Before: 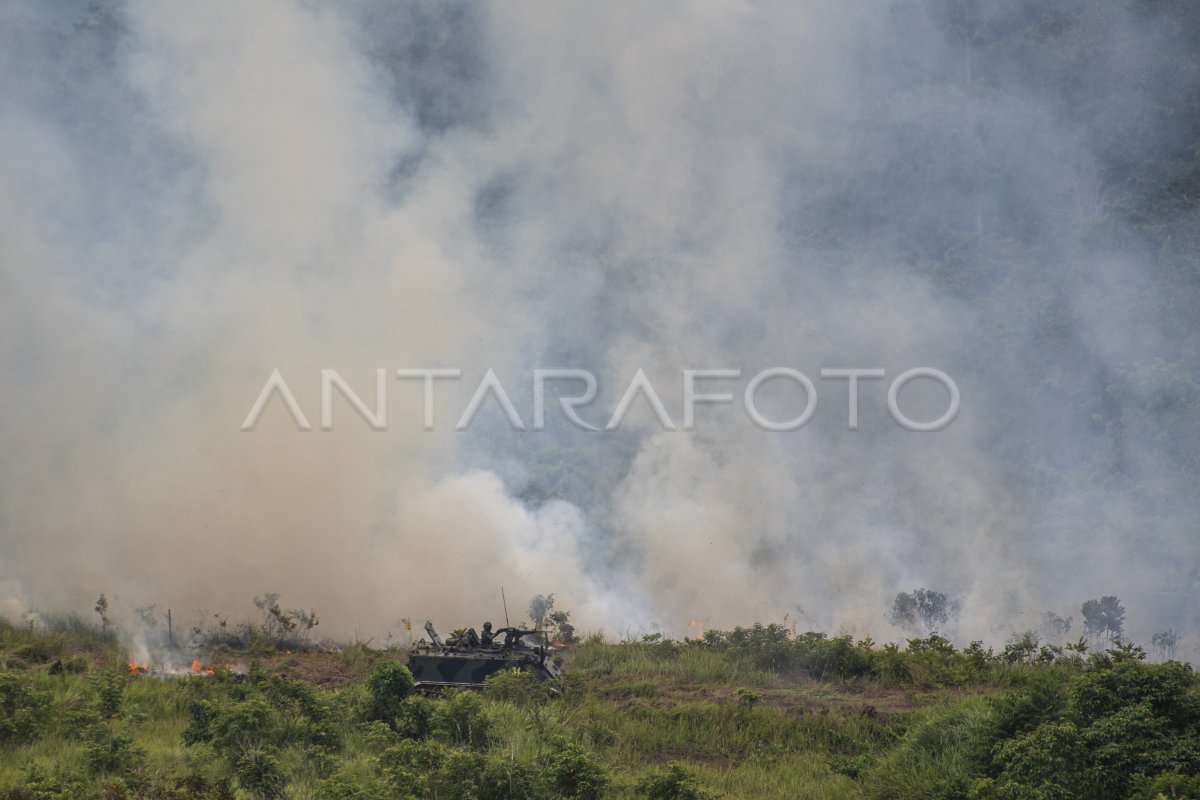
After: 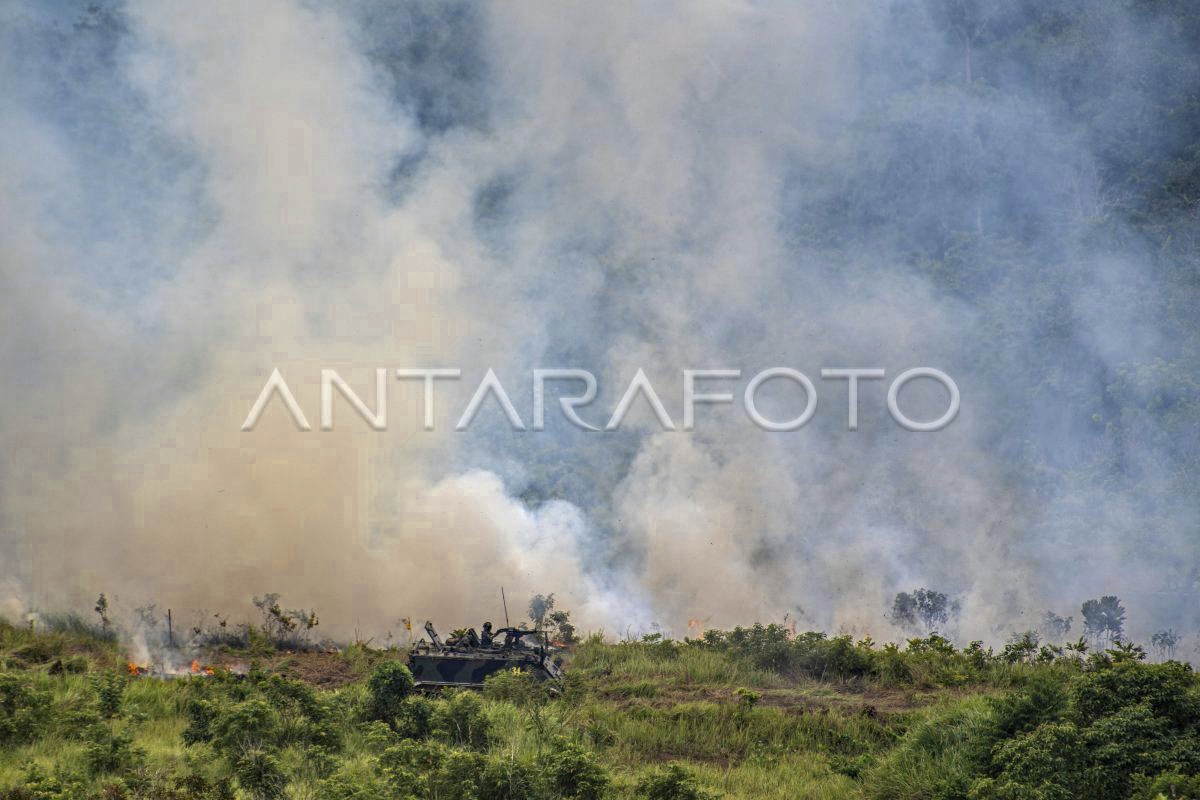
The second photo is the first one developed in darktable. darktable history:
local contrast: on, module defaults
color zones: curves: ch0 [(0, 0.485) (0.178, 0.476) (0.261, 0.623) (0.411, 0.403) (0.708, 0.603) (0.934, 0.412)]; ch1 [(0.003, 0.485) (0.149, 0.496) (0.229, 0.584) (0.326, 0.551) (0.484, 0.262) (0.757, 0.643)]
exposure: exposure 0.178 EV, compensate exposure bias true, compensate highlight preservation false
haze removal: strength 0.29, distance 0.25, compatibility mode true, adaptive false
